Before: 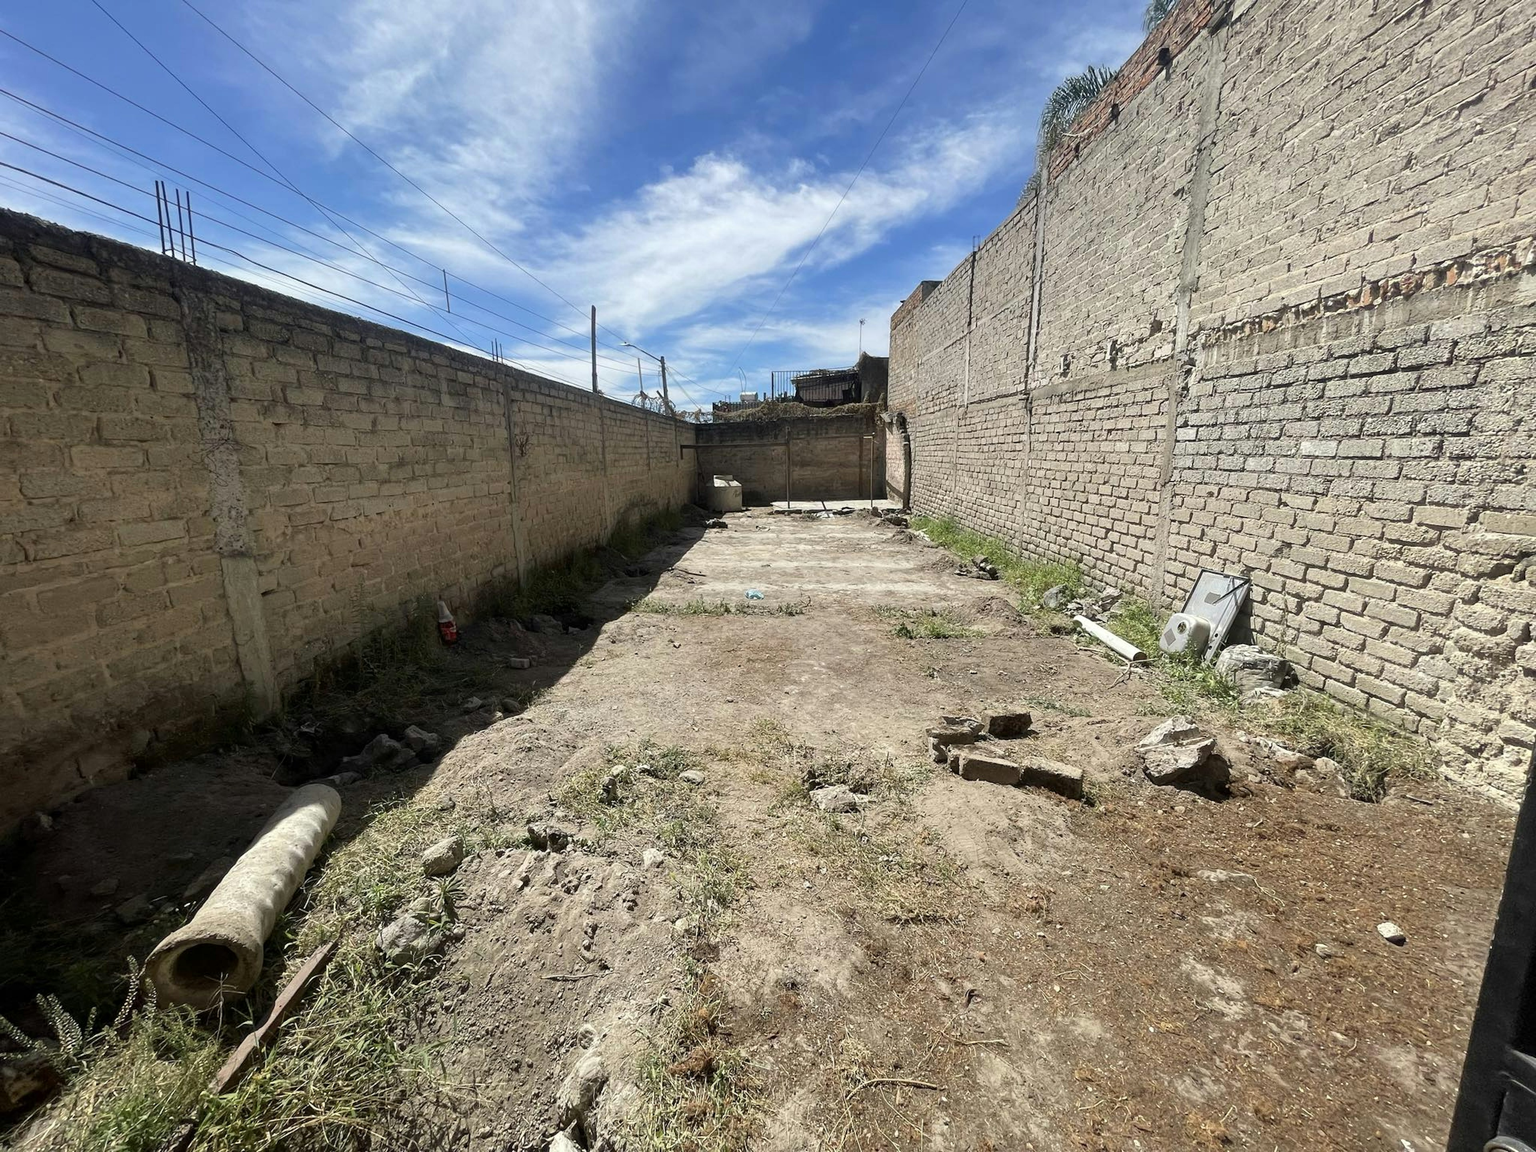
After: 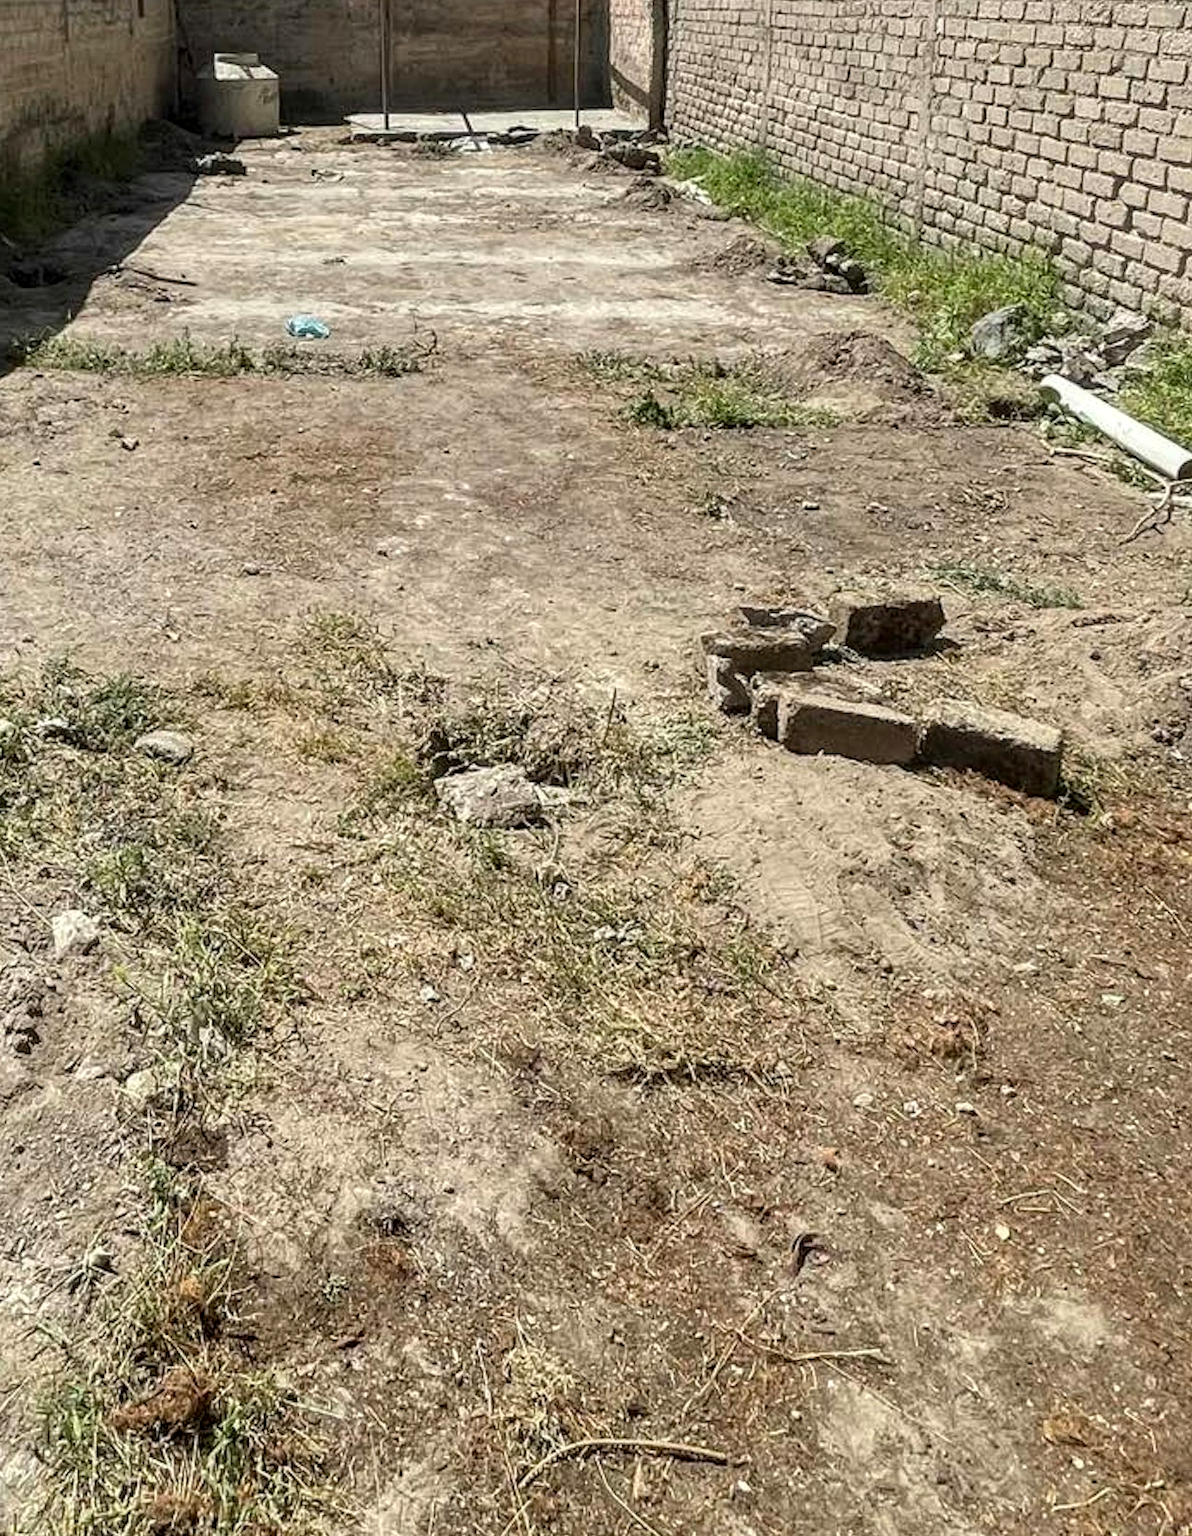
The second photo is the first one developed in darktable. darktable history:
crop: left 40.416%, top 39.254%, right 25.771%, bottom 2.668%
shadows and highlights: shadows 36.19, highlights -27.14, soften with gaussian
exposure: black level correction 0, compensate highlight preservation false
local contrast: on, module defaults
